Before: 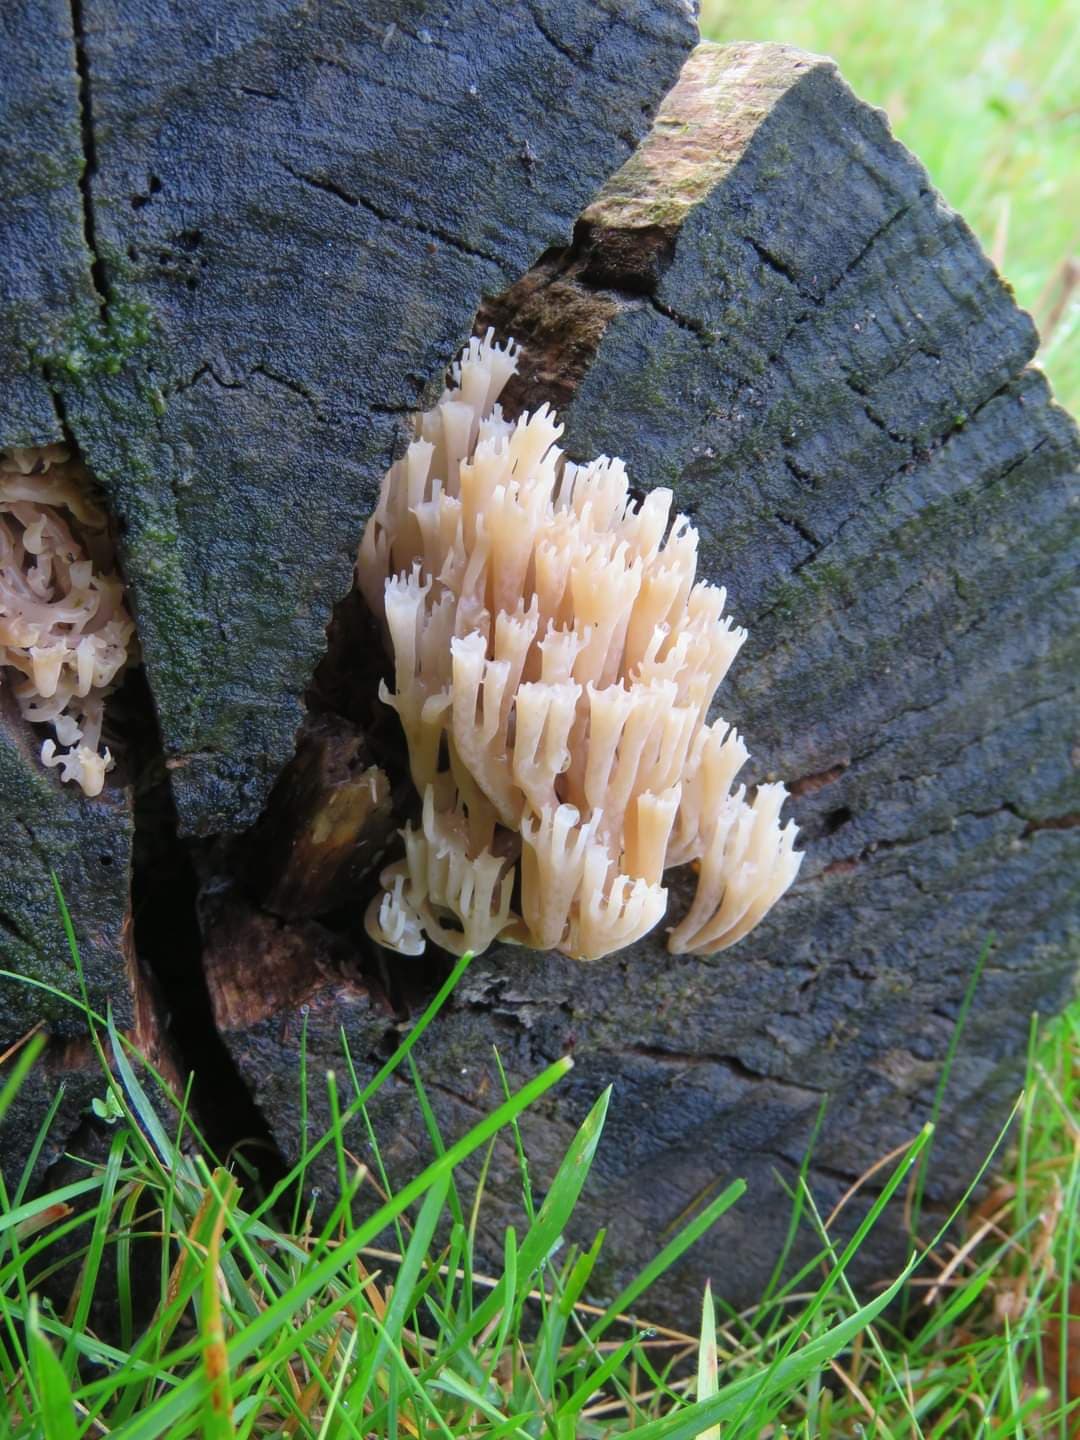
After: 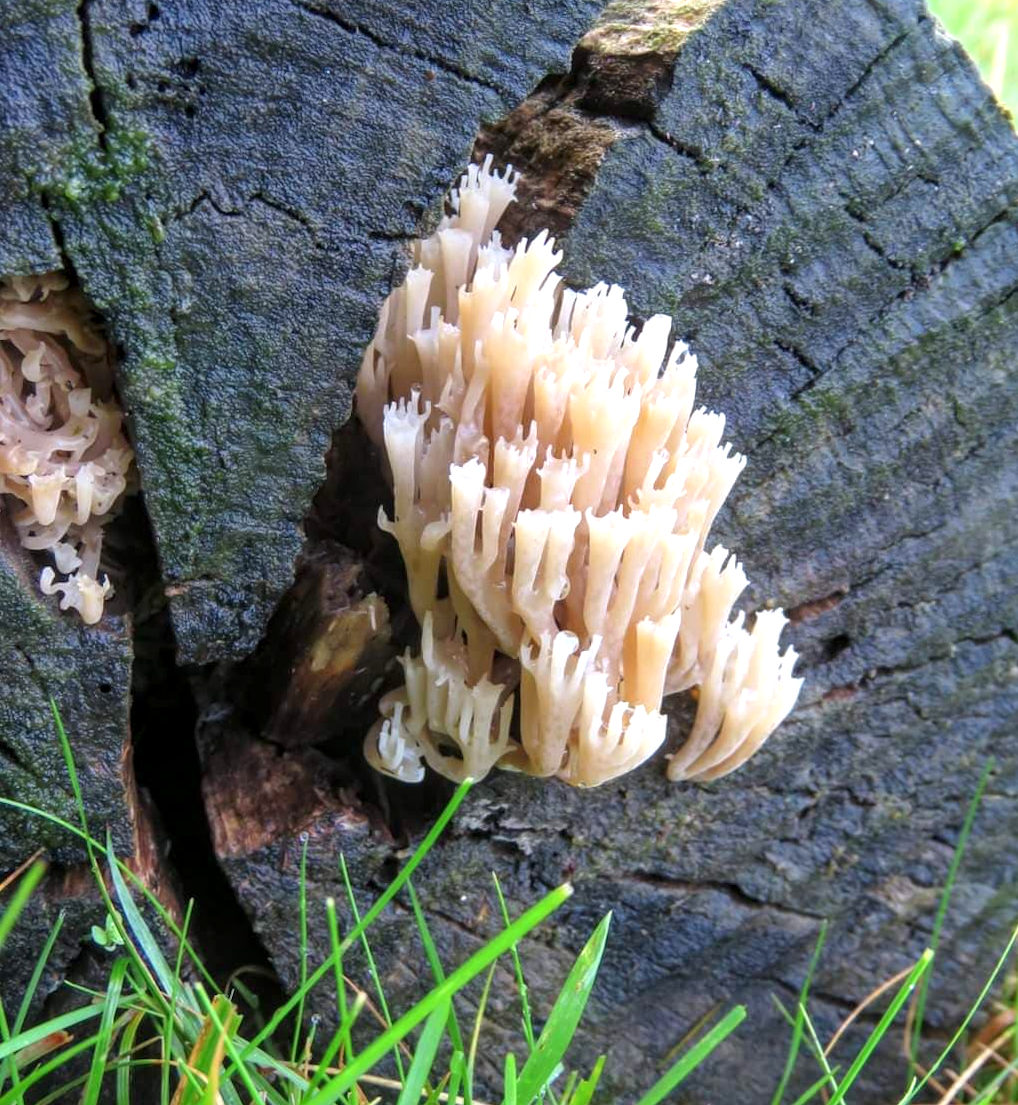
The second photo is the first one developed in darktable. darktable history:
exposure: exposure 0.49 EV, compensate highlight preservation false
local contrast: highlights 53%, shadows 52%, detail 130%, midtone range 0.451
crop and rotate: angle 0.08°, top 11.987%, right 5.495%, bottom 11.069%
